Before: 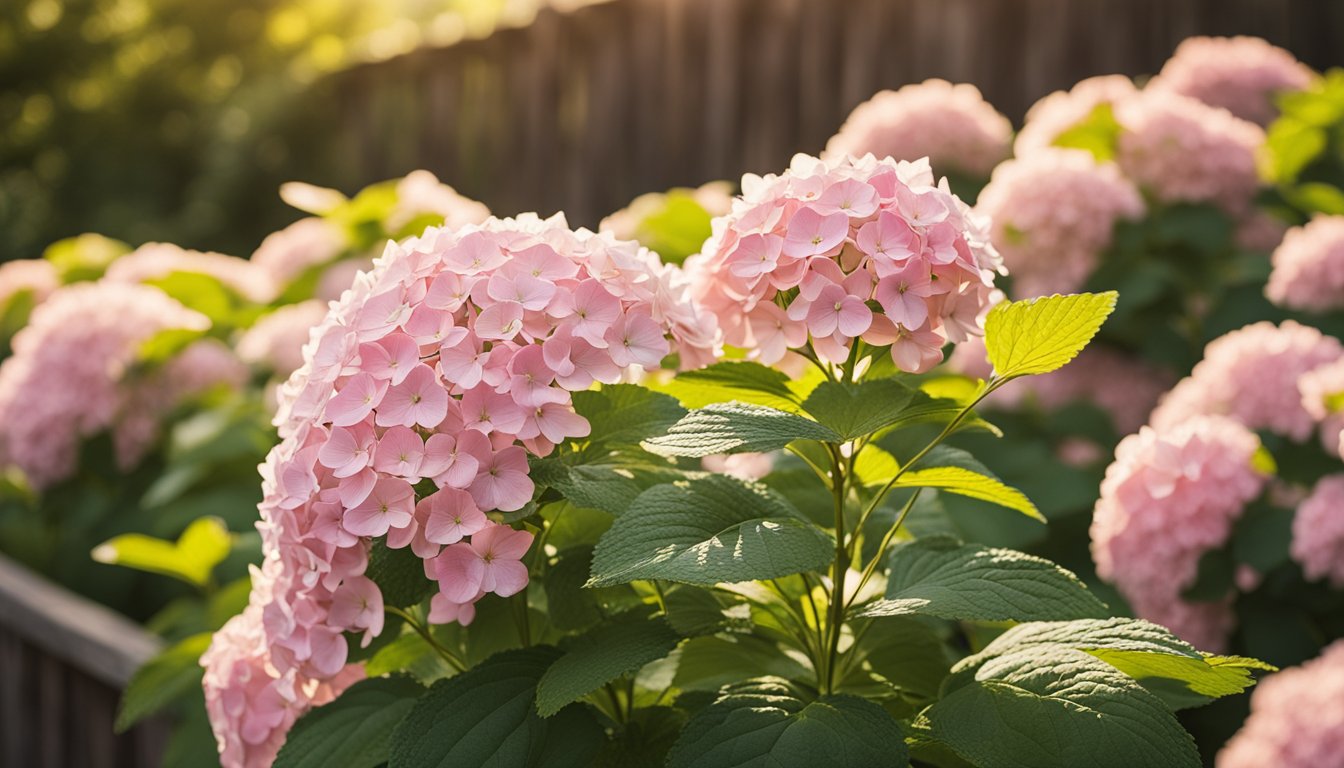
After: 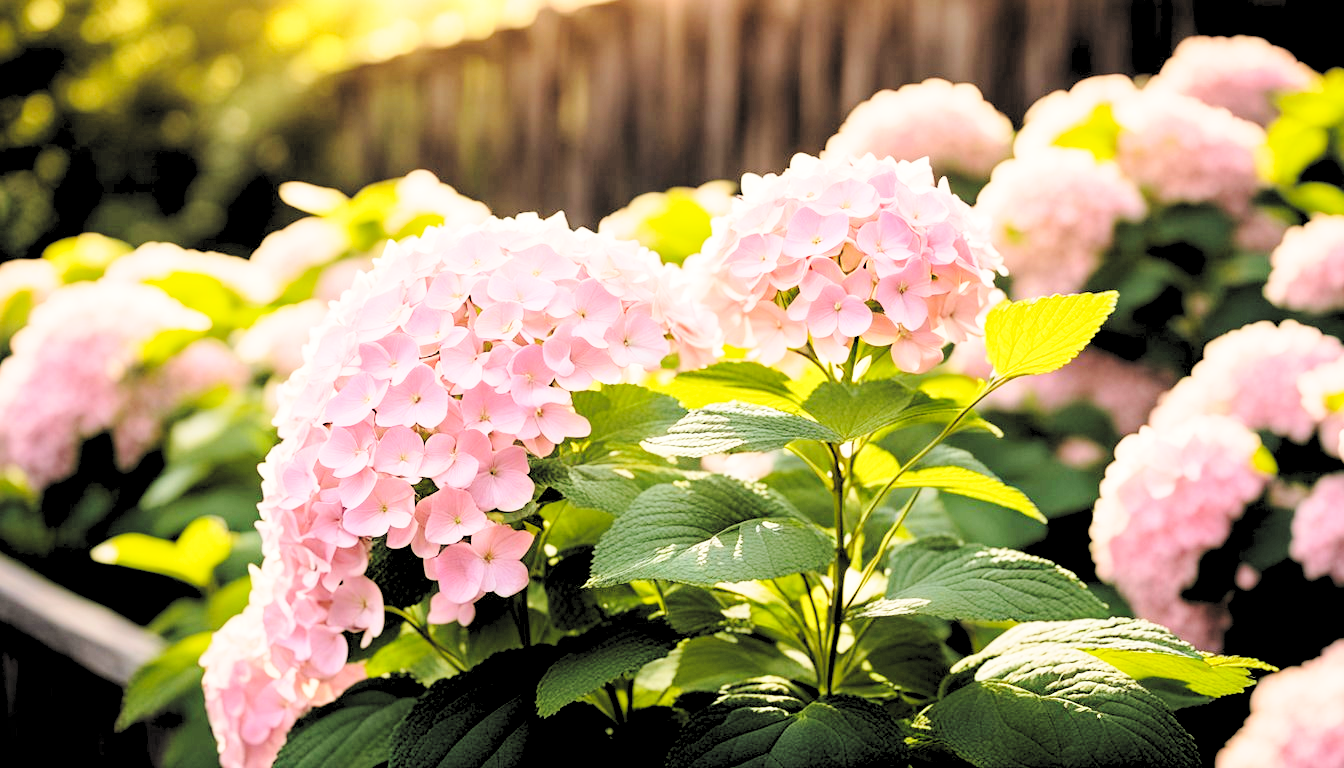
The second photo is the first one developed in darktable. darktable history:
color balance rgb: linear chroma grading › global chroma -0.67%, saturation formula JzAzBz (2021)
contrast brightness saturation: contrast 0.07, brightness 0.18, saturation 0.4
color correction: saturation 0.8
rgb levels: levels [[0.029, 0.461, 0.922], [0, 0.5, 1], [0, 0.5, 1]]
base curve: curves: ch0 [(0, 0) (0.028, 0.03) (0.121, 0.232) (0.46, 0.748) (0.859, 0.968) (1, 1)], preserve colors none
